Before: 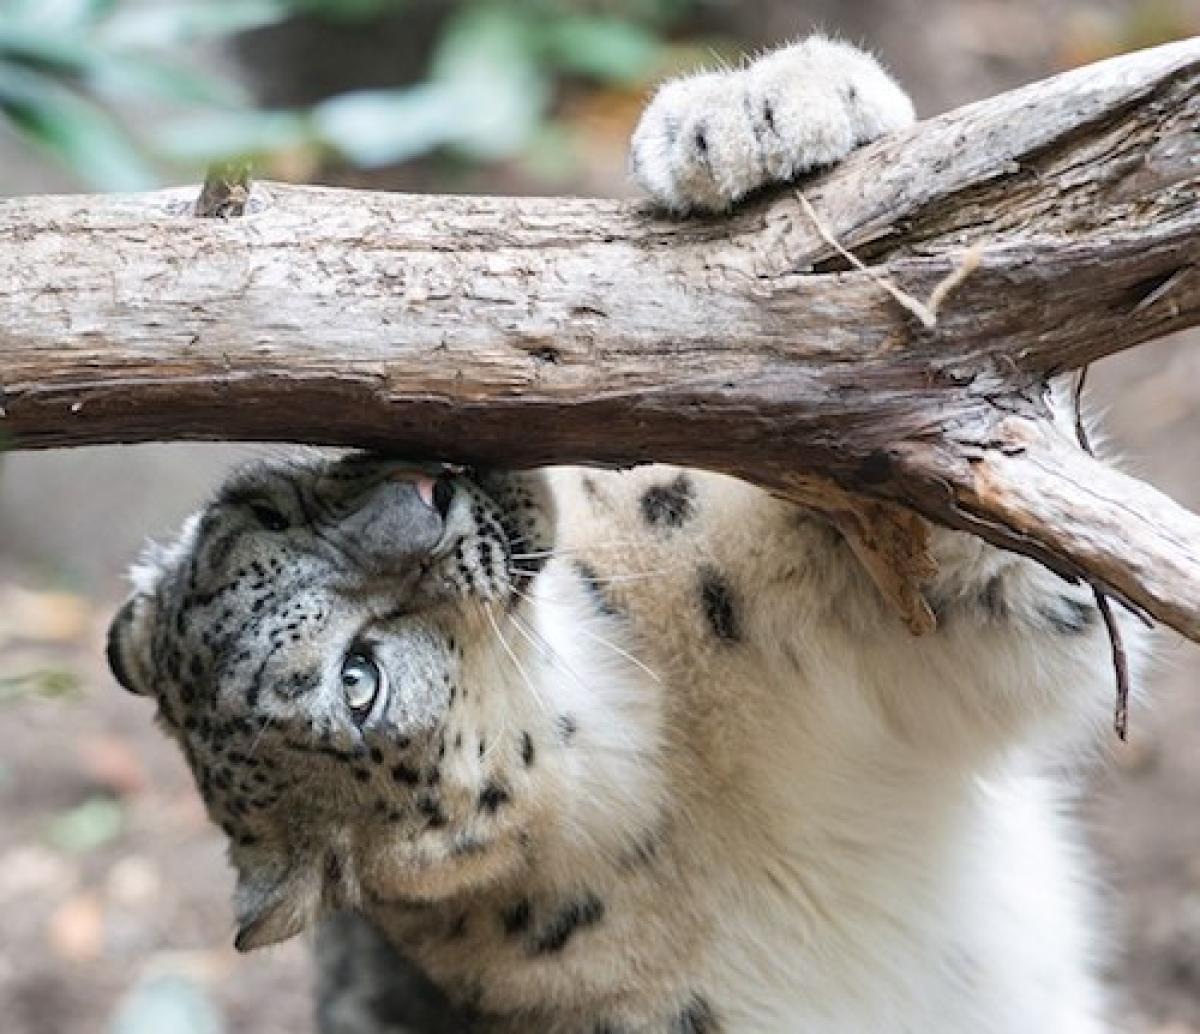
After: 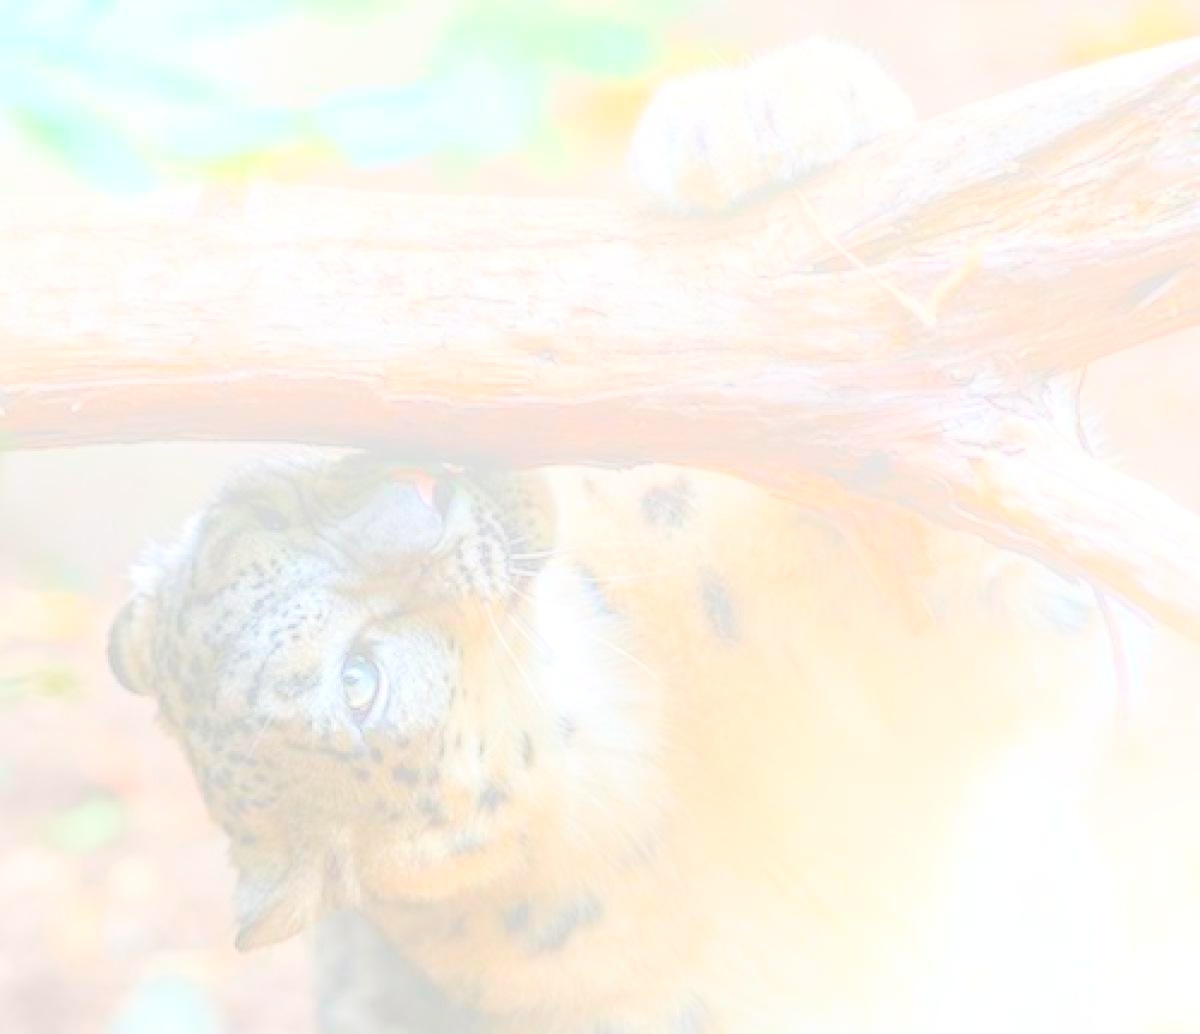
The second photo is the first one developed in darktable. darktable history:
white balance: red 1.009, blue 0.985
local contrast: detail 144%
shadows and highlights: shadows 40, highlights -54, highlights color adjustment 46%, low approximation 0.01, soften with gaussian
bloom: size 70%, threshold 25%, strength 70%
